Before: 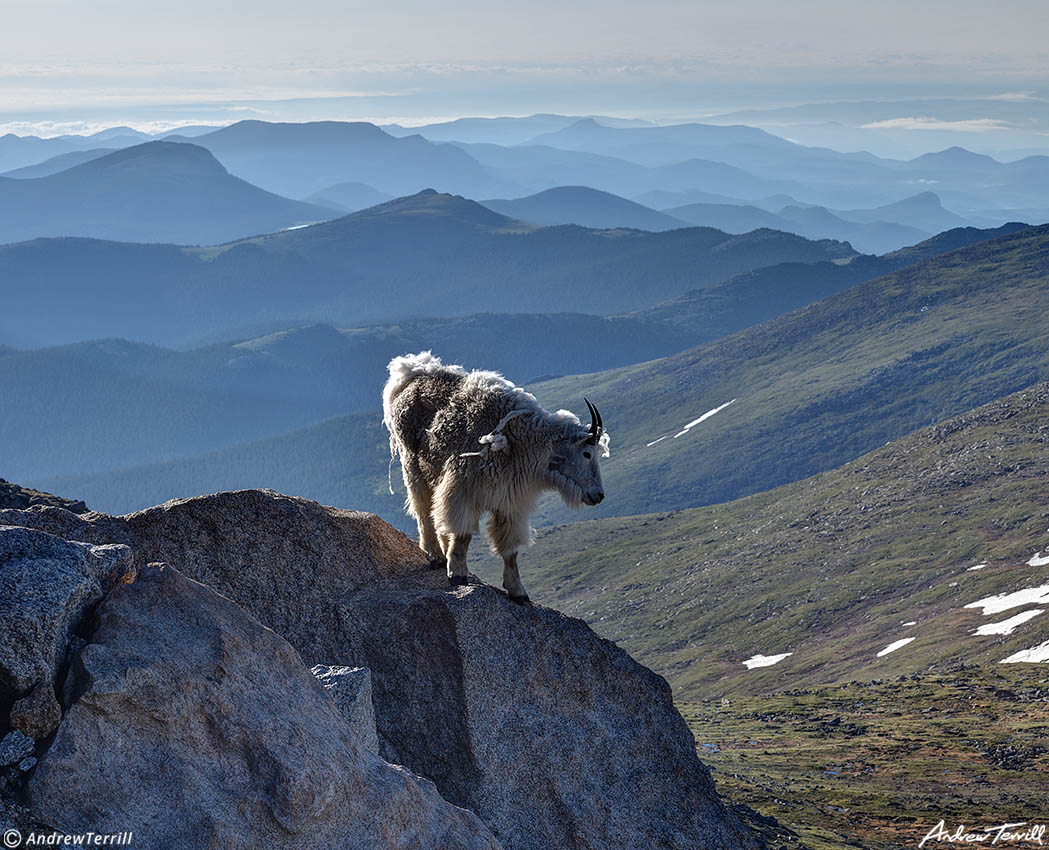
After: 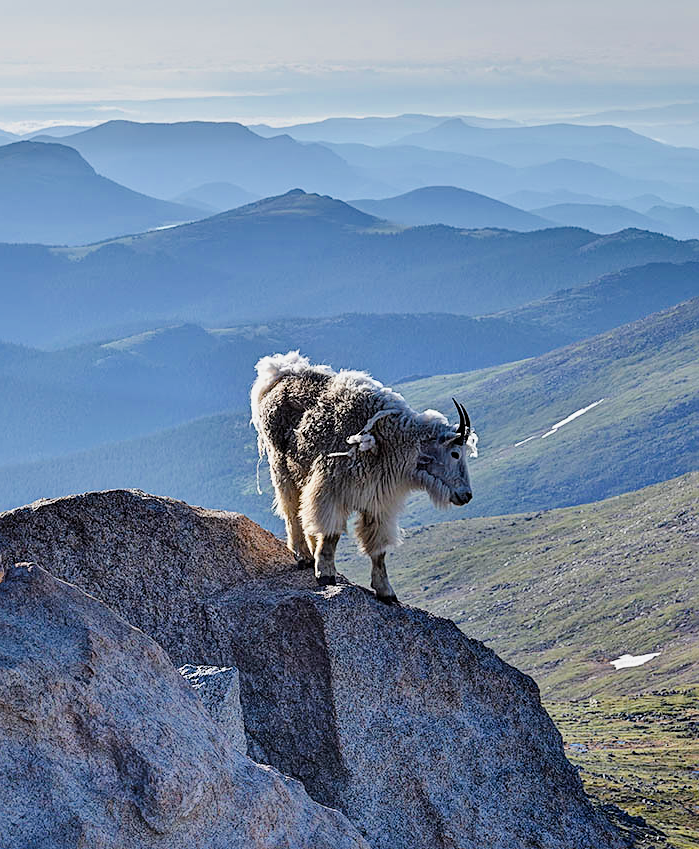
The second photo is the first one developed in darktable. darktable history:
filmic rgb: black relative exposure -7.65 EV, white relative exposure 4.56 EV, hardness 3.61
exposure: black level correction 0, exposure 1 EV, compensate exposure bias true, compensate highlight preservation false
shadows and highlights: shadows 32.83, highlights -47.7, soften with gaussian
color balance: output saturation 120%
crop and rotate: left 12.673%, right 20.66%
sharpen: radius 2.529, amount 0.323
